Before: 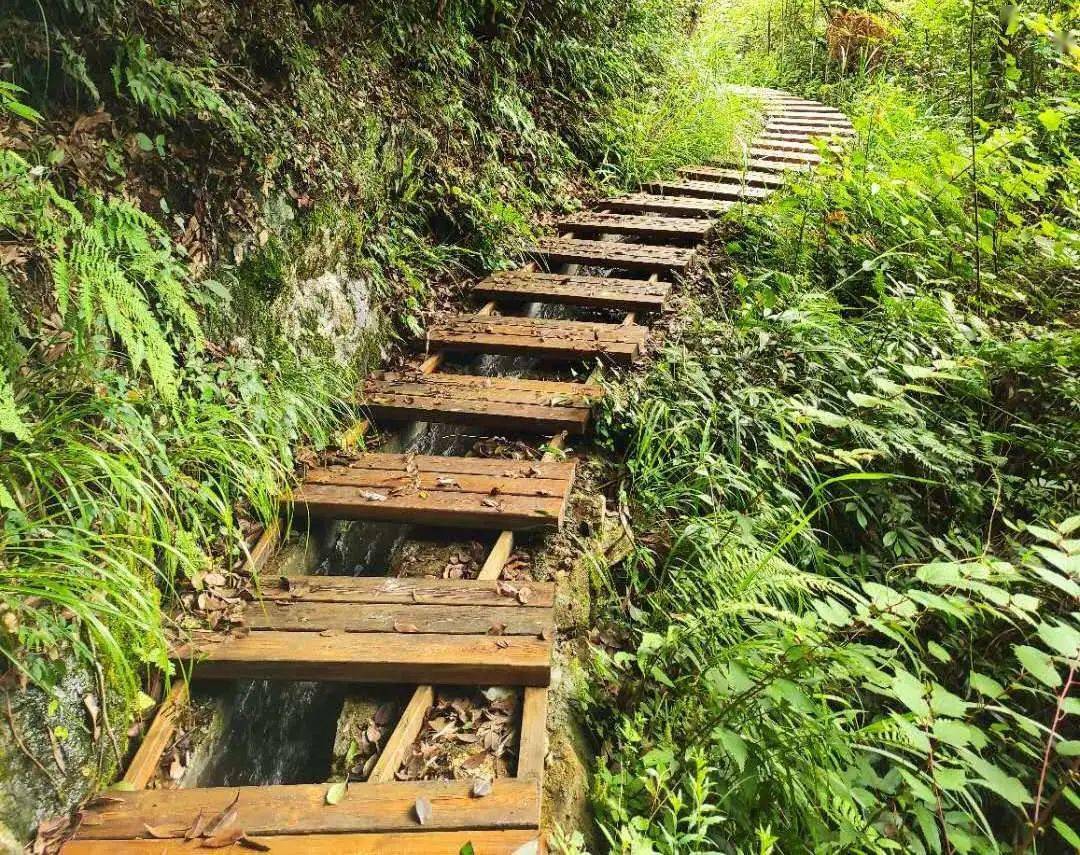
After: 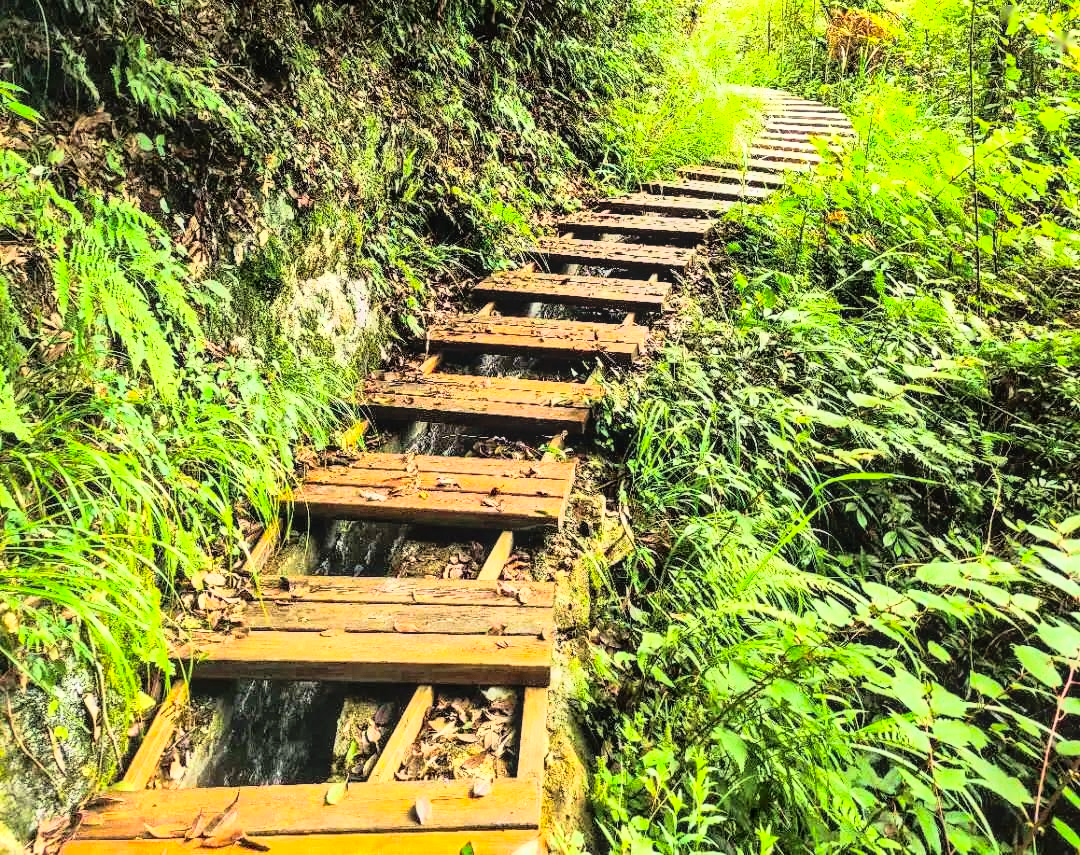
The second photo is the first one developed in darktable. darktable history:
local contrast: on, module defaults
rgb curve: curves: ch0 [(0, 0) (0.21, 0.15) (0.24, 0.21) (0.5, 0.75) (0.75, 0.96) (0.89, 0.99) (1, 1)]; ch1 [(0, 0.02) (0.21, 0.13) (0.25, 0.2) (0.5, 0.67) (0.75, 0.9) (0.89, 0.97) (1, 1)]; ch2 [(0, 0.02) (0.21, 0.13) (0.25, 0.2) (0.5, 0.67) (0.75, 0.9) (0.89, 0.97) (1, 1)], compensate middle gray true
shadows and highlights: on, module defaults
